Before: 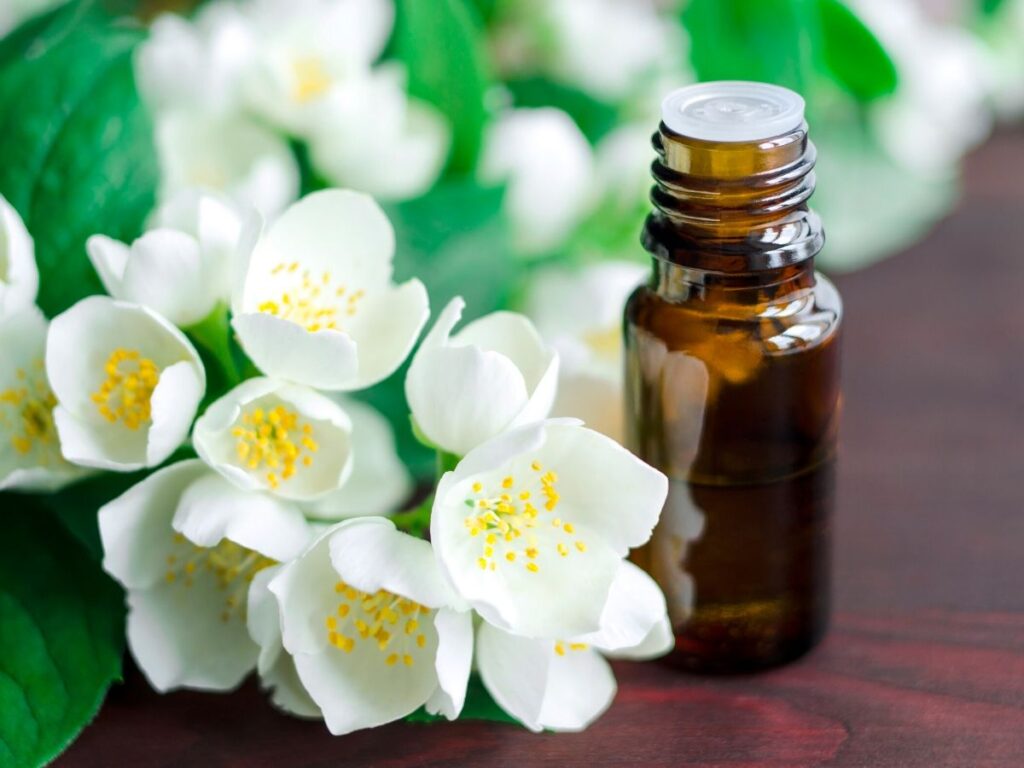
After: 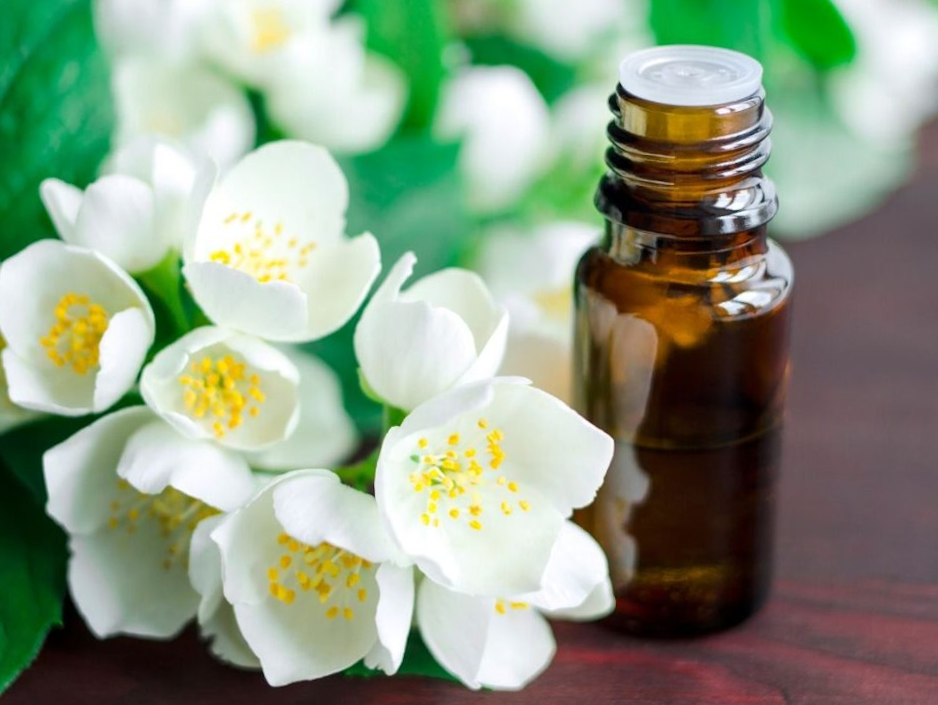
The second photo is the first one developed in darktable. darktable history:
crop and rotate: angle -1.83°, left 3.145%, top 3.83%, right 1.367%, bottom 0.461%
